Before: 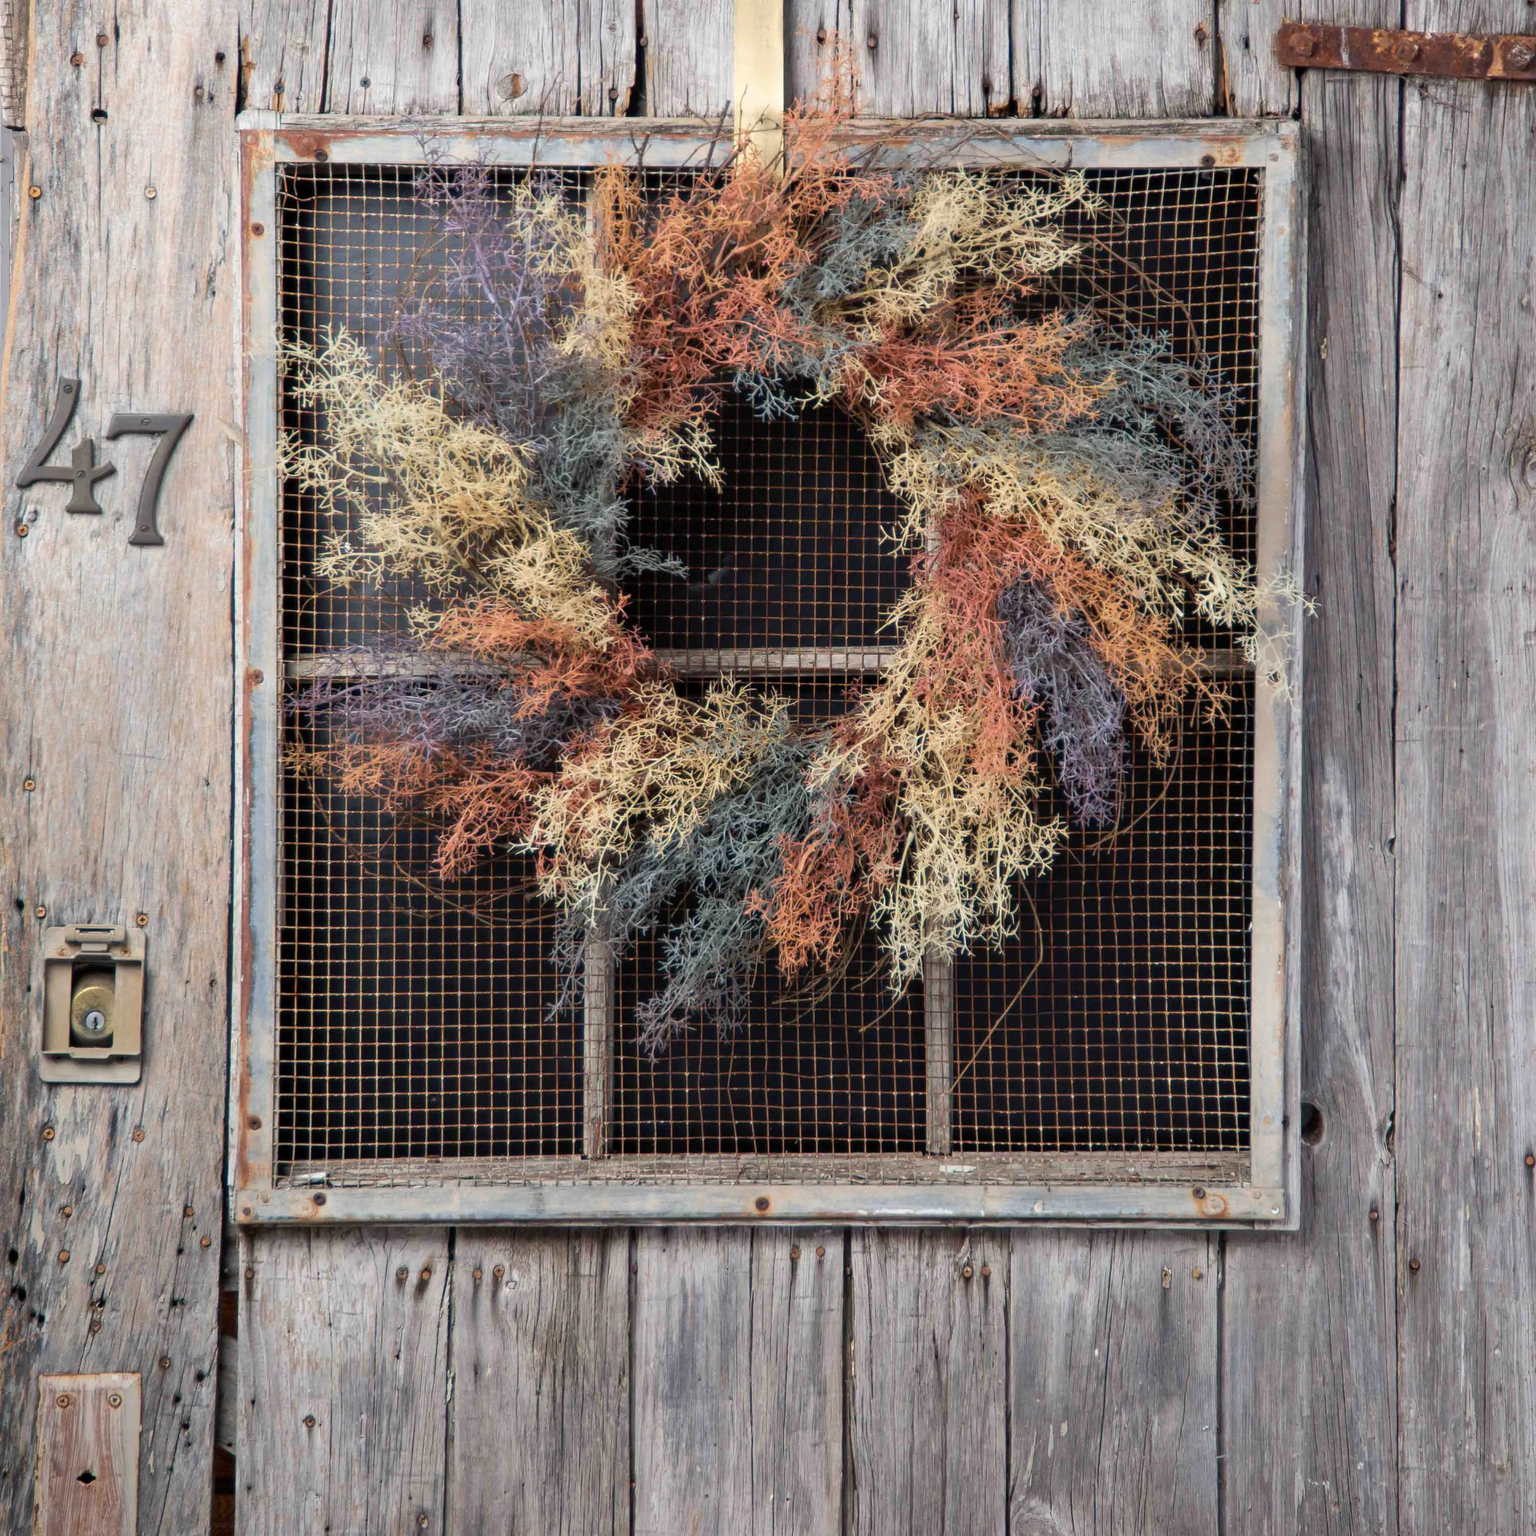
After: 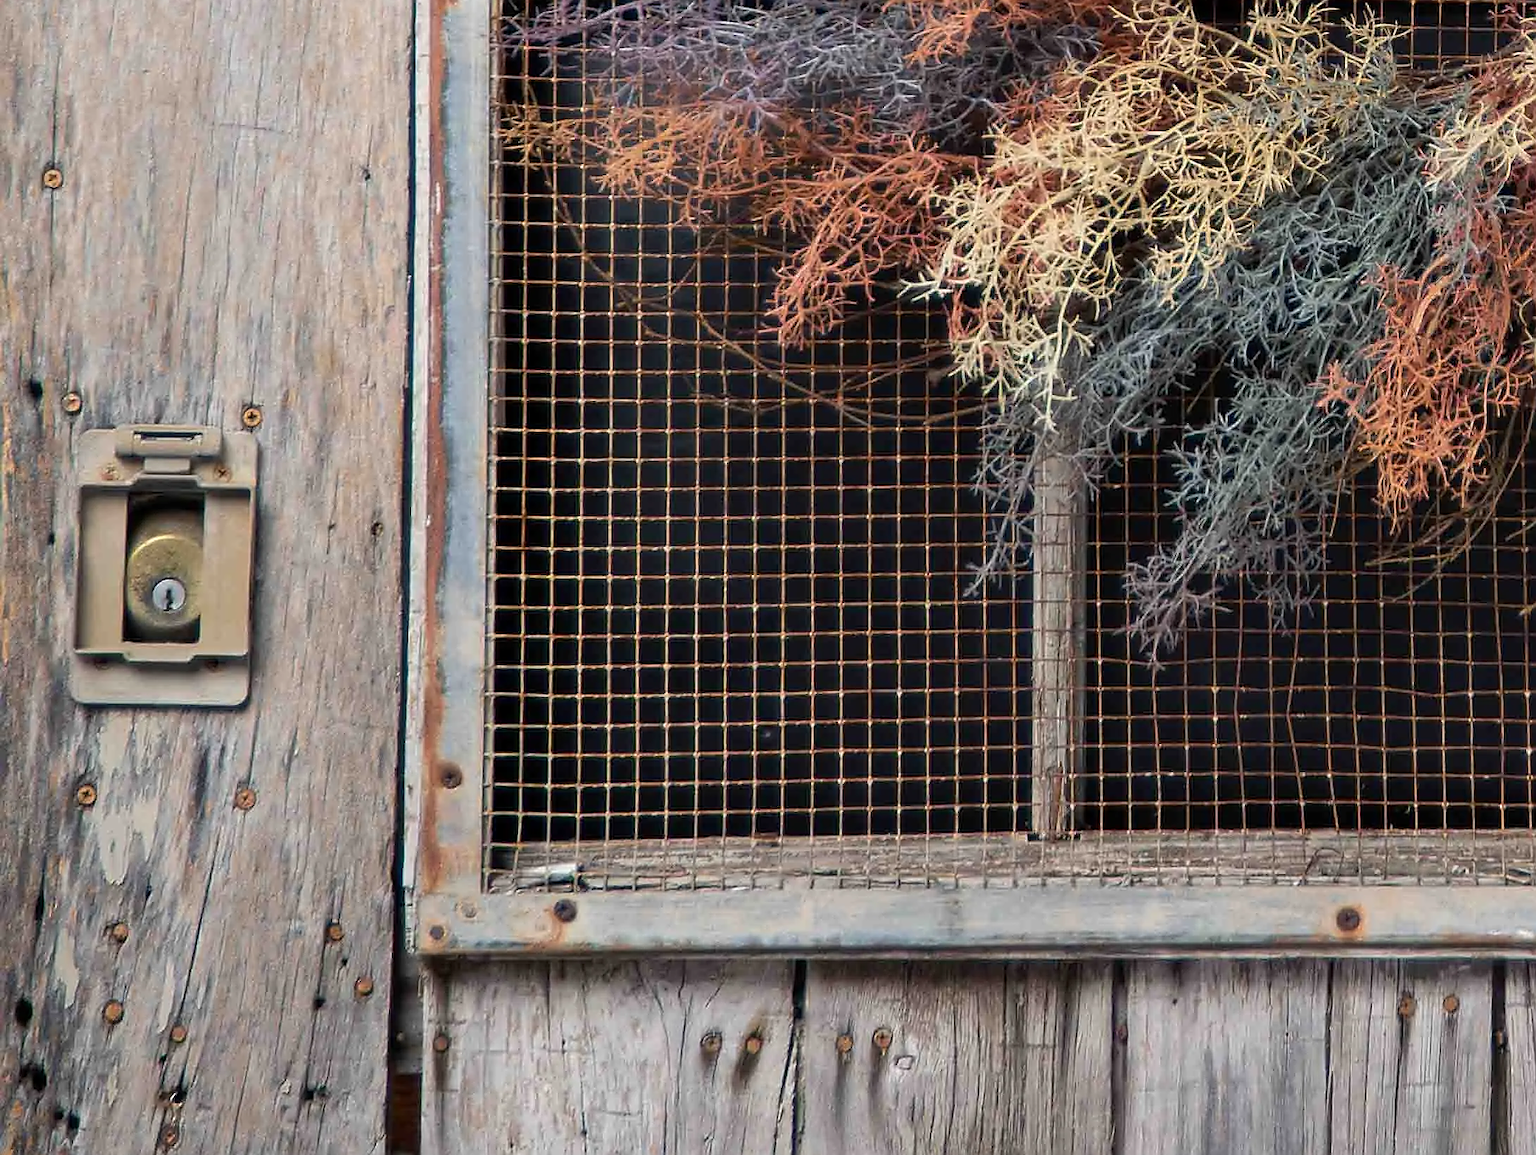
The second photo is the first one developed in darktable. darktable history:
crop: top 44.556%, right 43.444%, bottom 12.918%
sharpen: radius 1.385, amount 1.243, threshold 0.727
